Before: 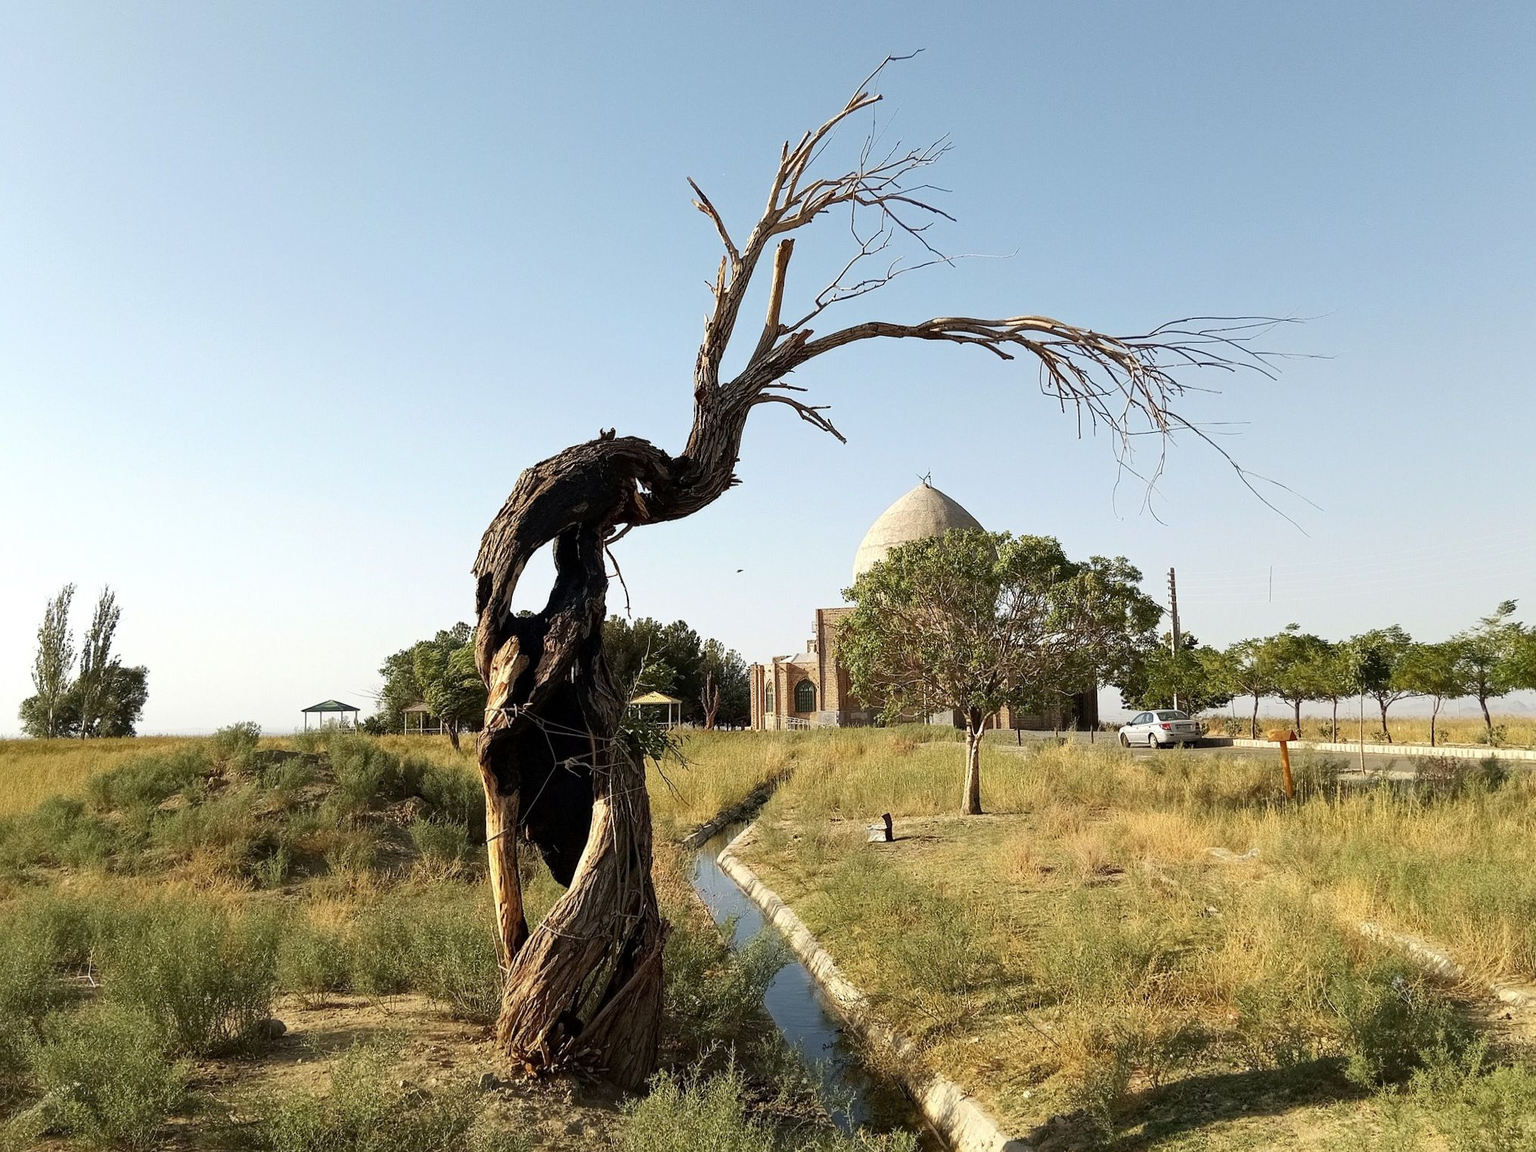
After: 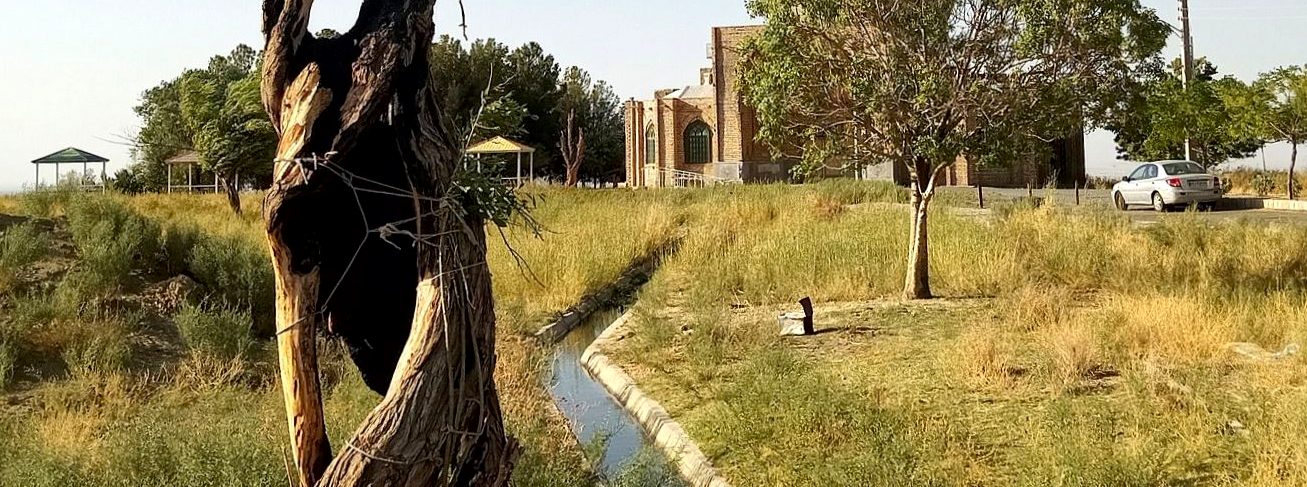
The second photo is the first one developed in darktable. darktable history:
local contrast: mode bilateral grid, contrast 20, coarseness 100, detail 150%, midtone range 0.2
color contrast: green-magenta contrast 1.2, blue-yellow contrast 1.2
crop: left 18.091%, top 51.13%, right 17.525%, bottom 16.85%
